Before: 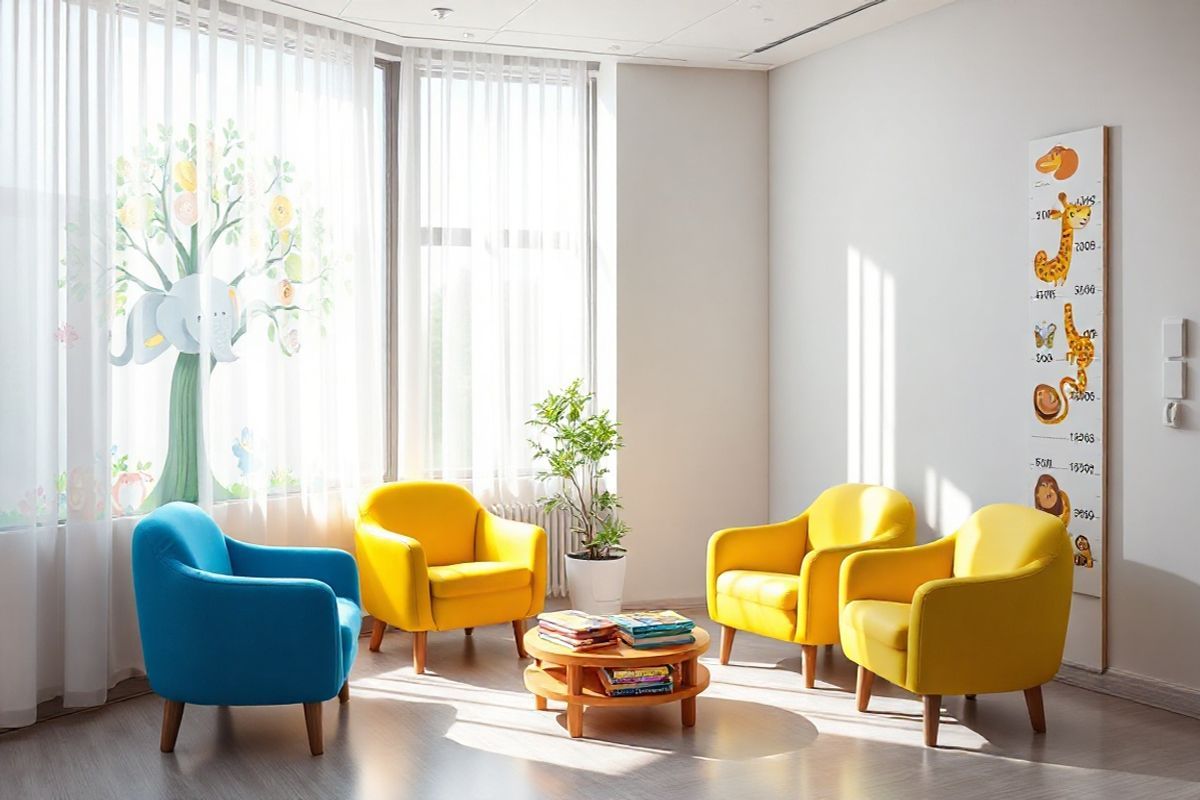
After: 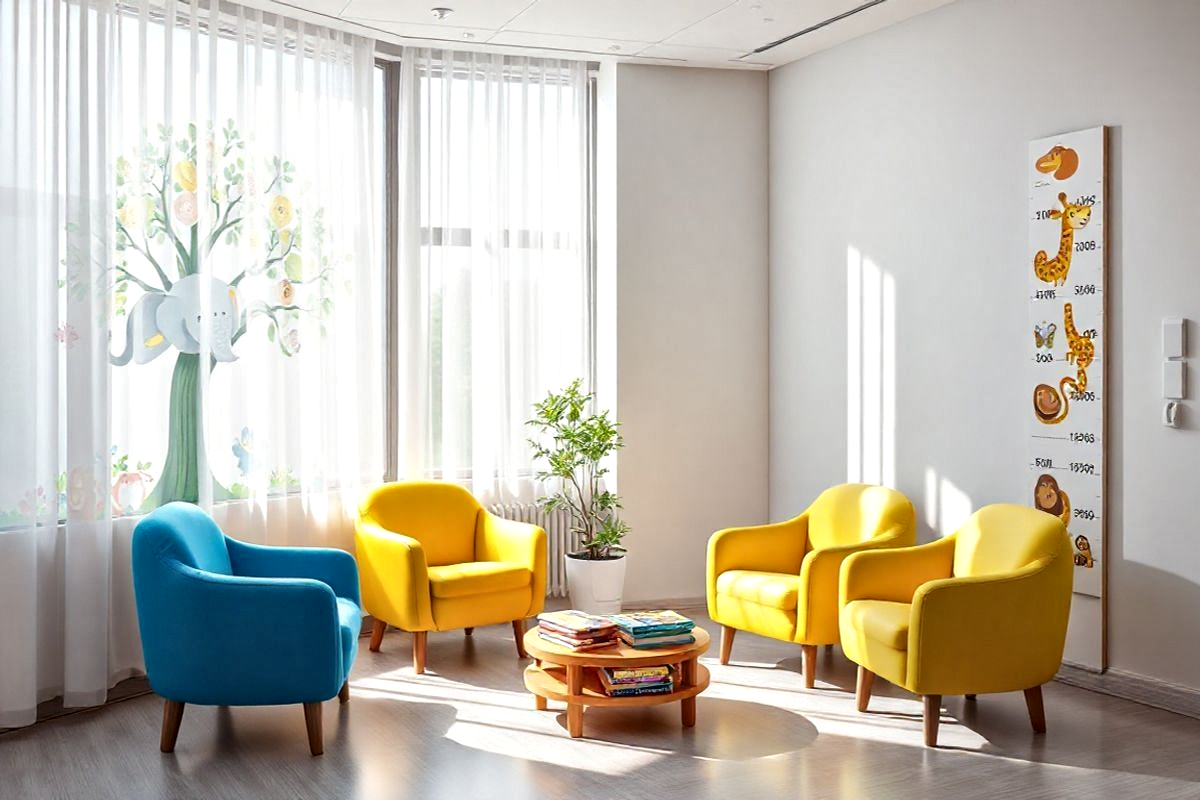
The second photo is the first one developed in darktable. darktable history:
local contrast: mode bilateral grid, contrast 20, coarseness 20, detail 150%, midtone range 0.2
